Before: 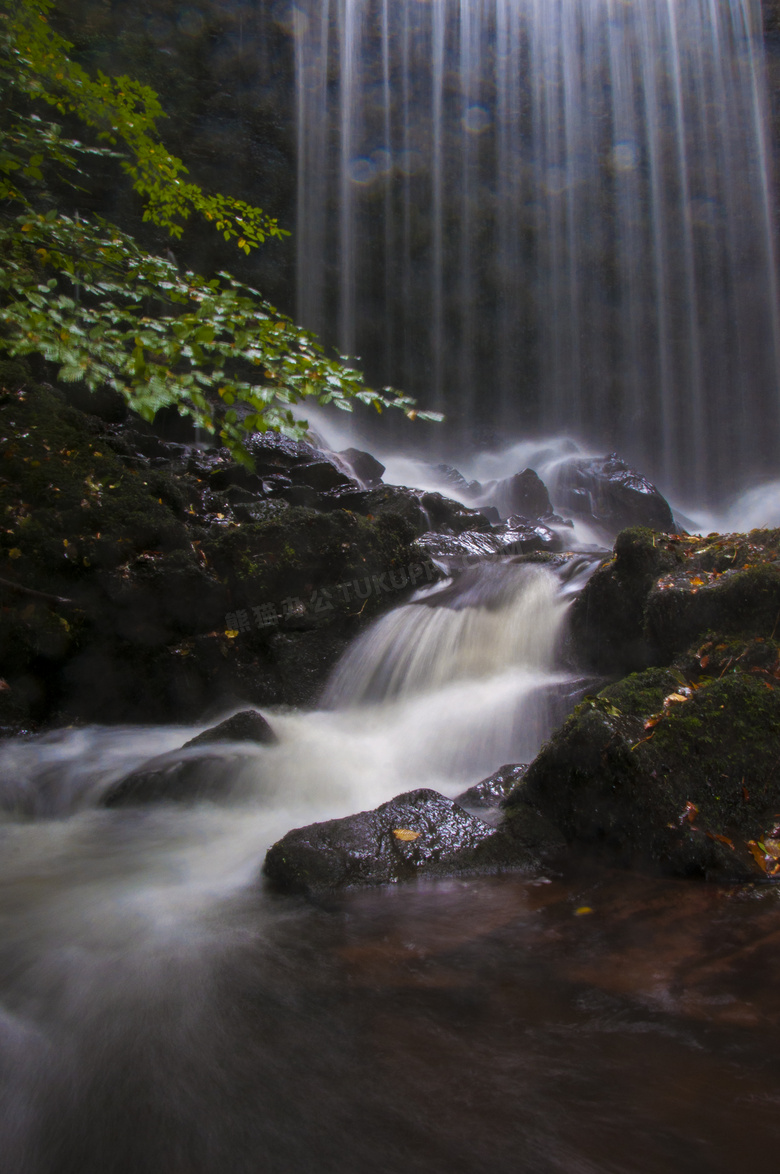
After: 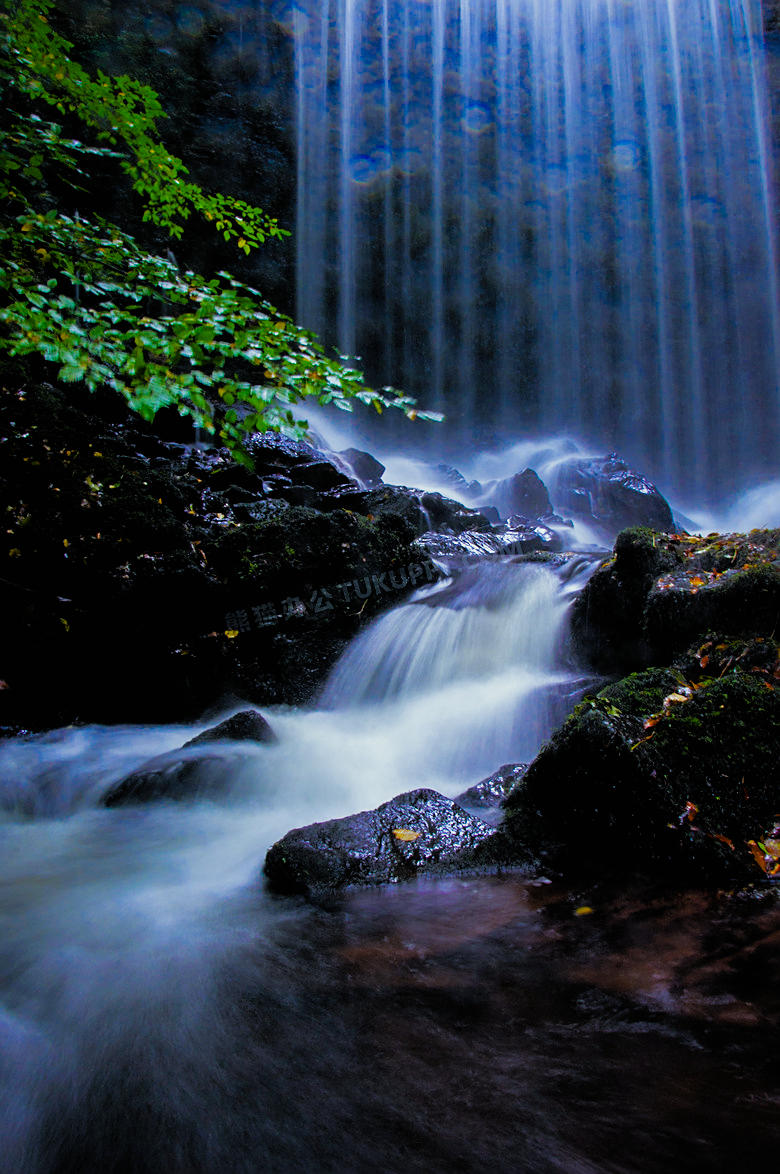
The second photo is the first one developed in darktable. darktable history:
white balance: red 0.871, blue 1.249
sharpen: on, module defaults
color correction: highlights a* -4.28, highlights b* 6.53
filmic rgb: black relative exposure -4.4 EV, white relative exposure 5 EV, threshold 3 EV, hardness 2.23, latitude 40.06%, contrast 1.15, highlights saturation mix 10%, shadows ↔ highlights balance 1.04%, preserve chrominance RGB euclidean norm (legacy), color science v4 (2020), enable highlight reconstruction true
exposure: black level correction 0, exposure 0.7 EV, compensate exposure bias true, compensate highlight preservation false
